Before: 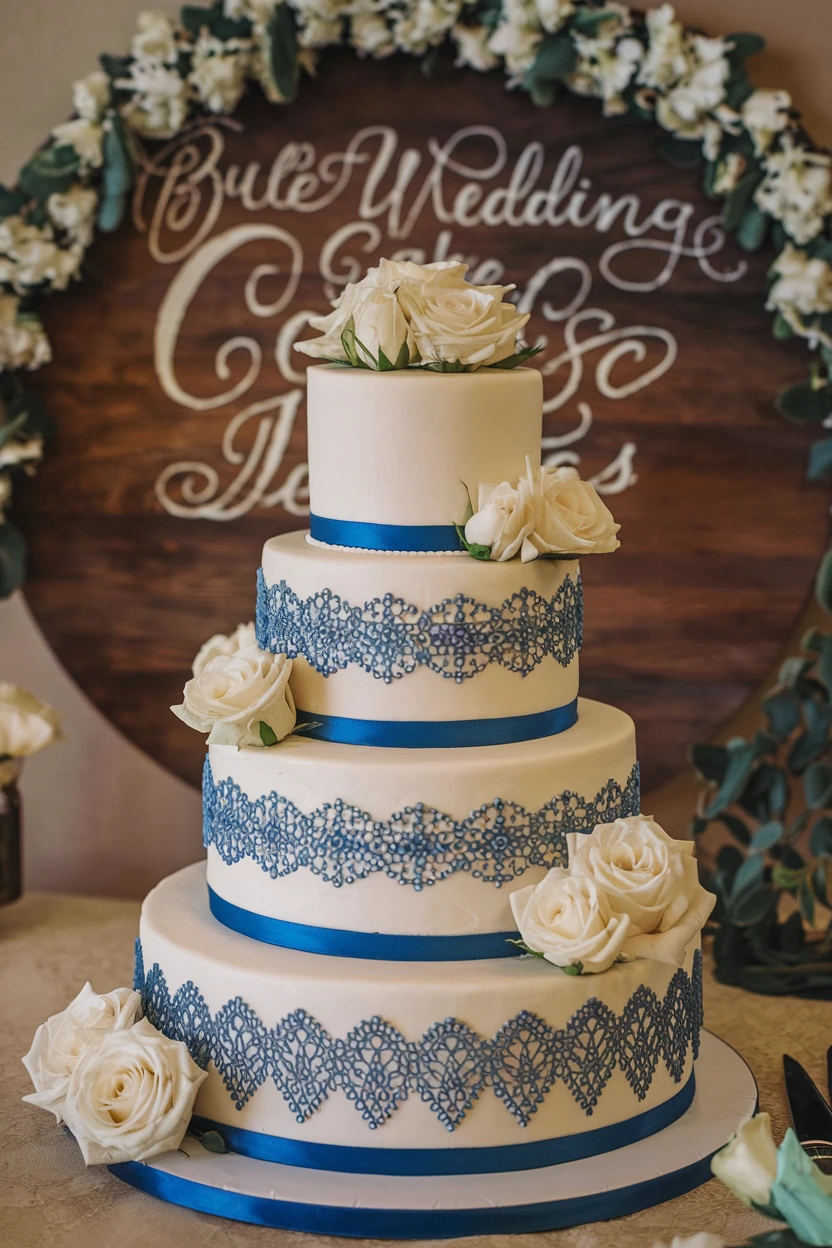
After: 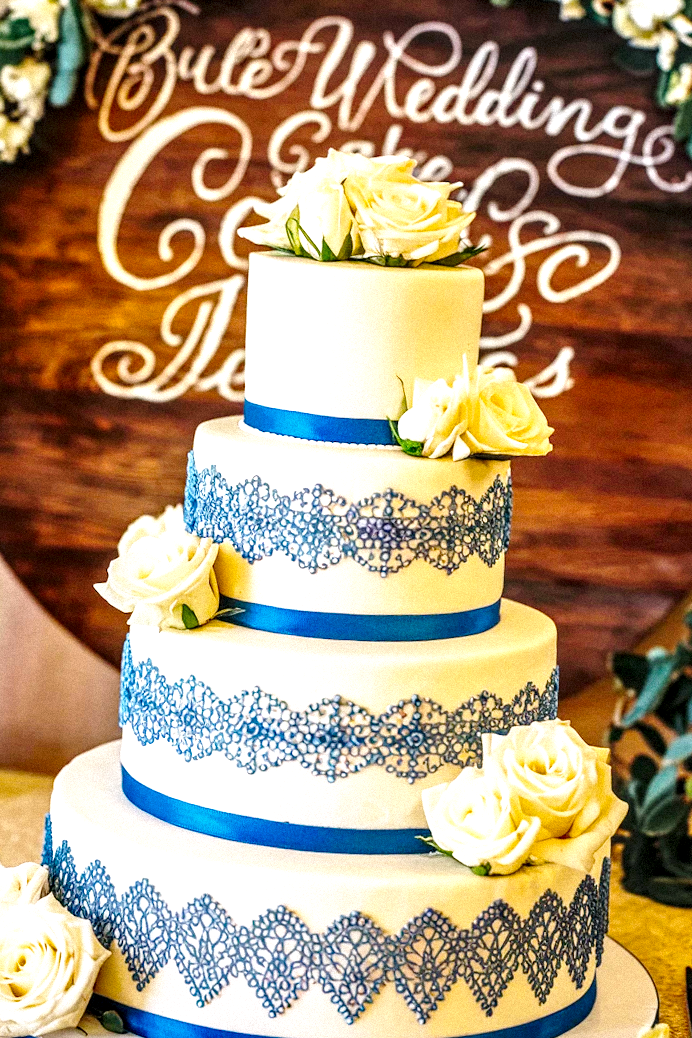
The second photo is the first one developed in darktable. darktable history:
grain: mid-tones bias 0%
base curve: curves: ch0 [(0, 0) (0.028, 0.03) (0.121, 0.232) (0.46, 0.748) (0.859, 0.968) (1, 1)], preserve colors none
exposure: exposure 0.6 EV, compensate highlight preservation false
color balance rgb: perceptual saturation grading › global saturation 40%, global vibrance 15%
crop and rotate: angle -3.27°, left 5.211%, top 5.211%, right 4.607%, bottom 4.607%
local contrast: highlights 65%, shadows 54%, detail 169%, midtone range 0.514
